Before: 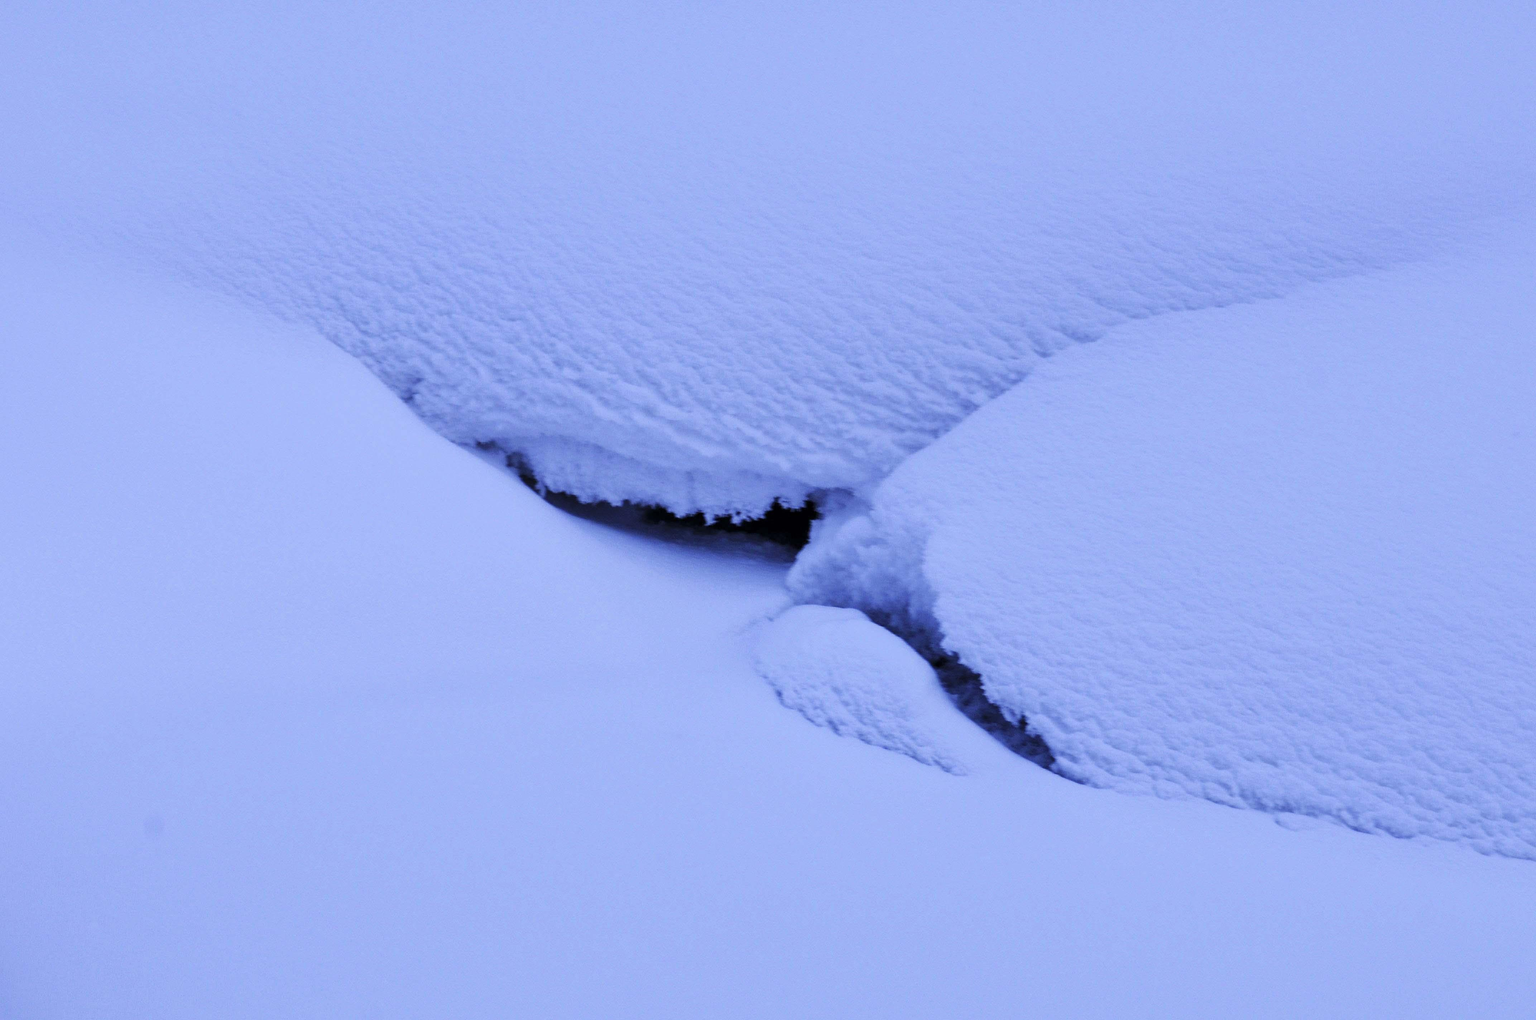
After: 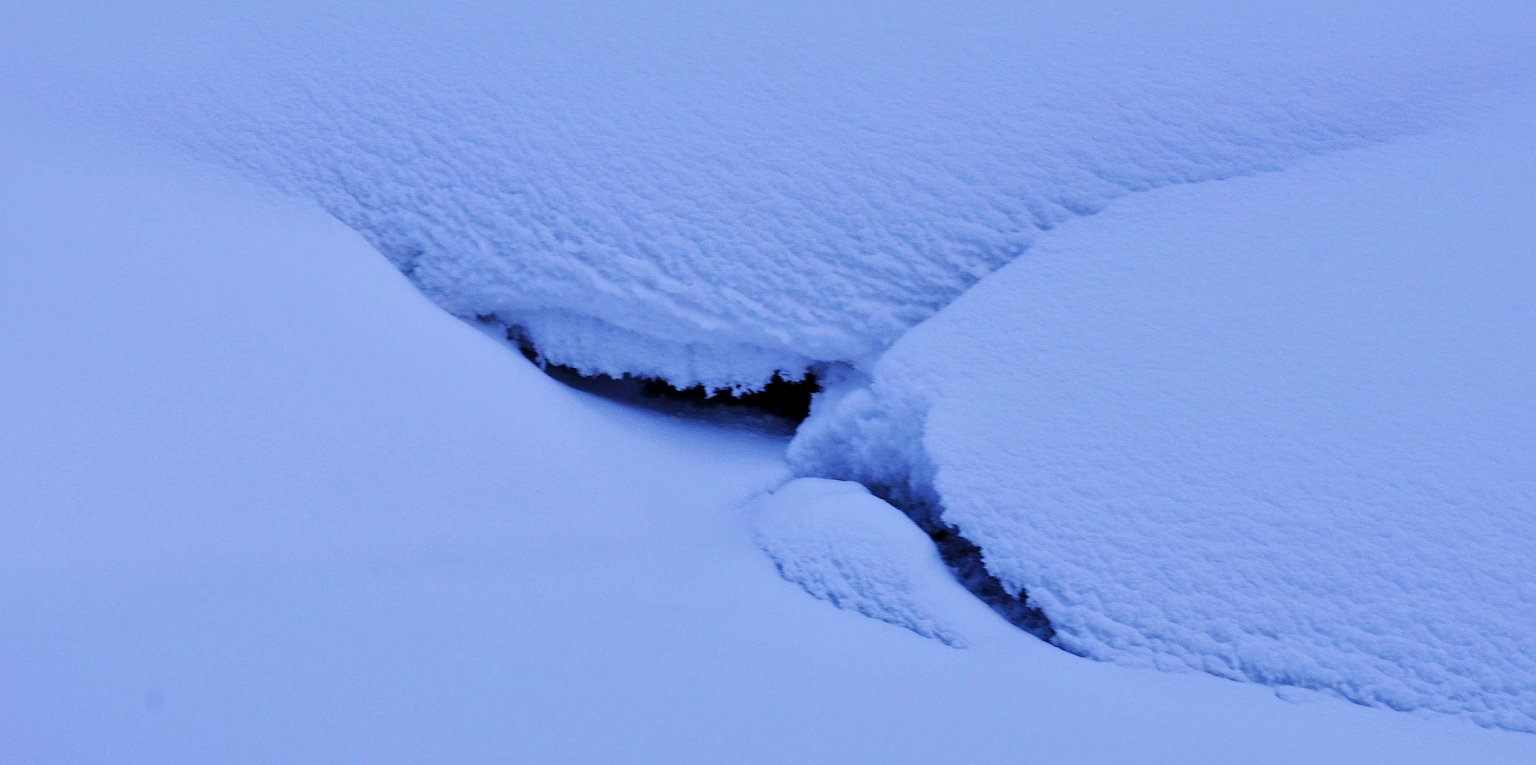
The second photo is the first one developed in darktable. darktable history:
sharpen: on, module defaults
shadows and highlights: shadows -20, white point adjustment -2, highlights -35
crop and rotate: top 12.5%, bottom 12.5%
